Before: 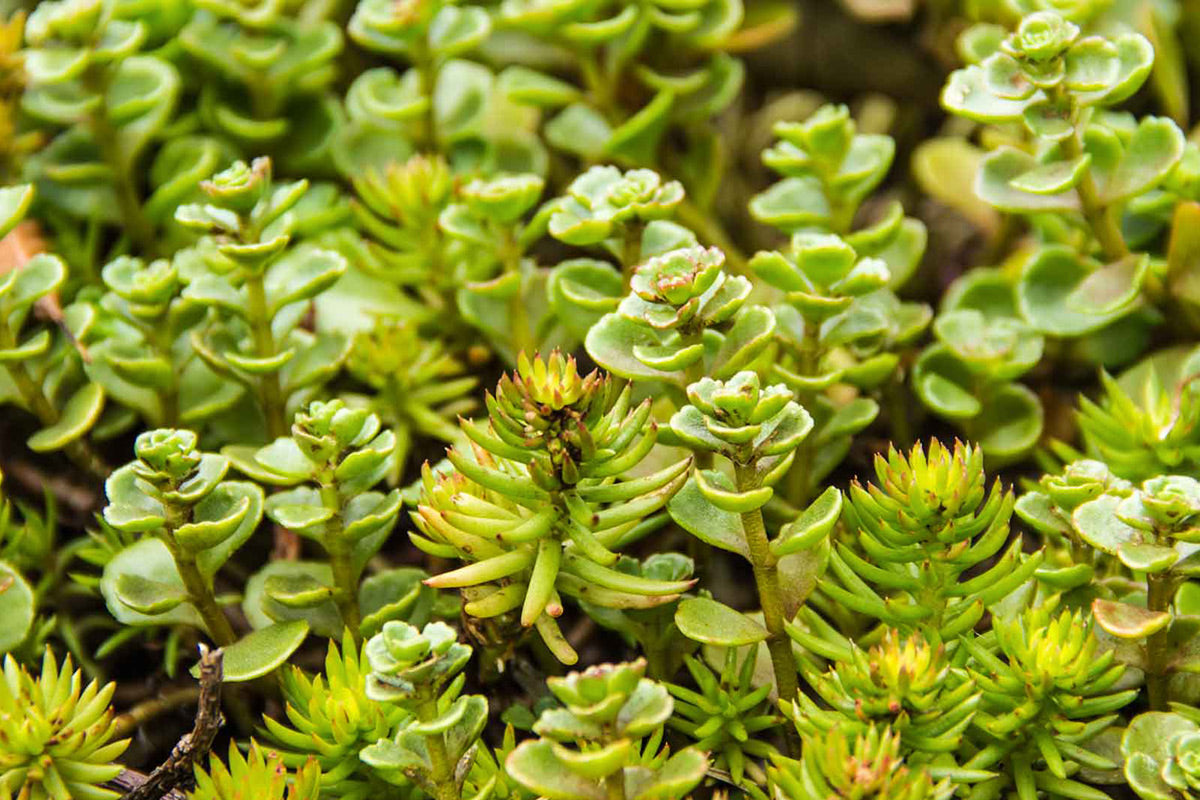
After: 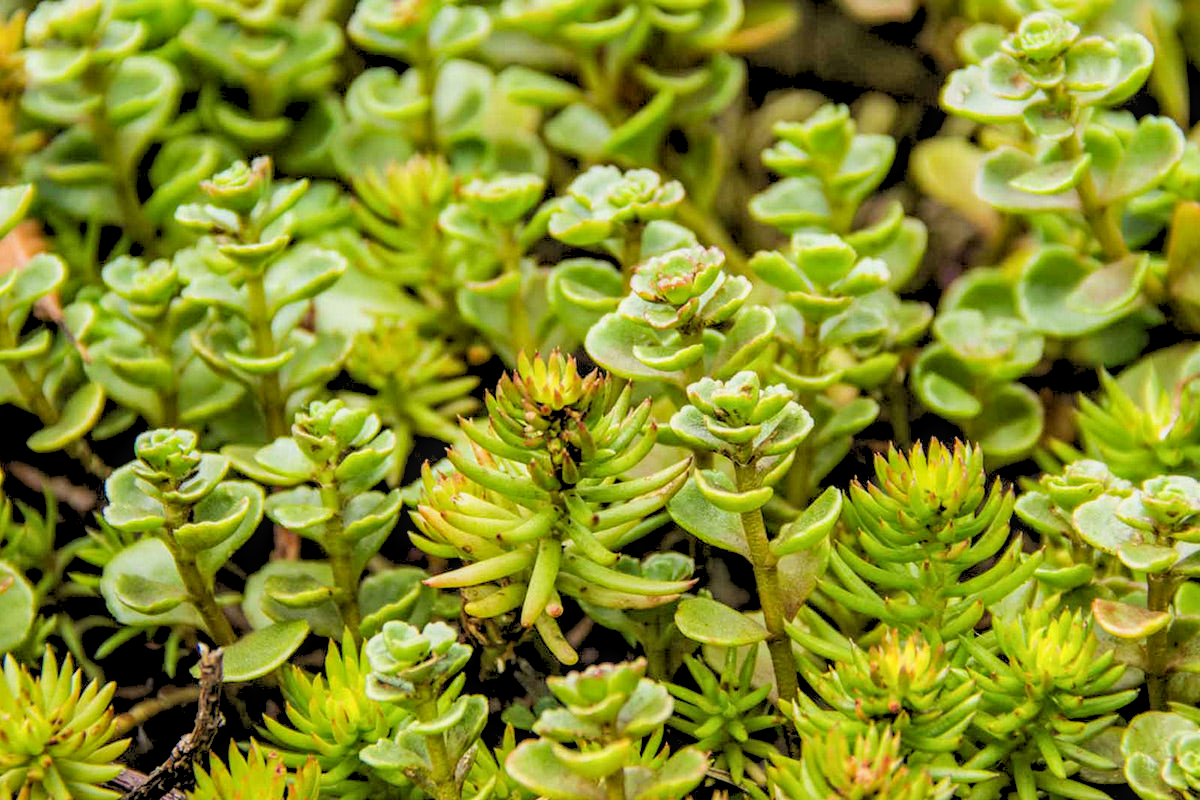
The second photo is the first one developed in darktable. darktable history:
local contrast: on, module defaults
rgb levels: preserve colors sum RGB, levels [[0.038, 0.433, 0.934], [0, 0.5, 1], [0, 0.5, 1]]
